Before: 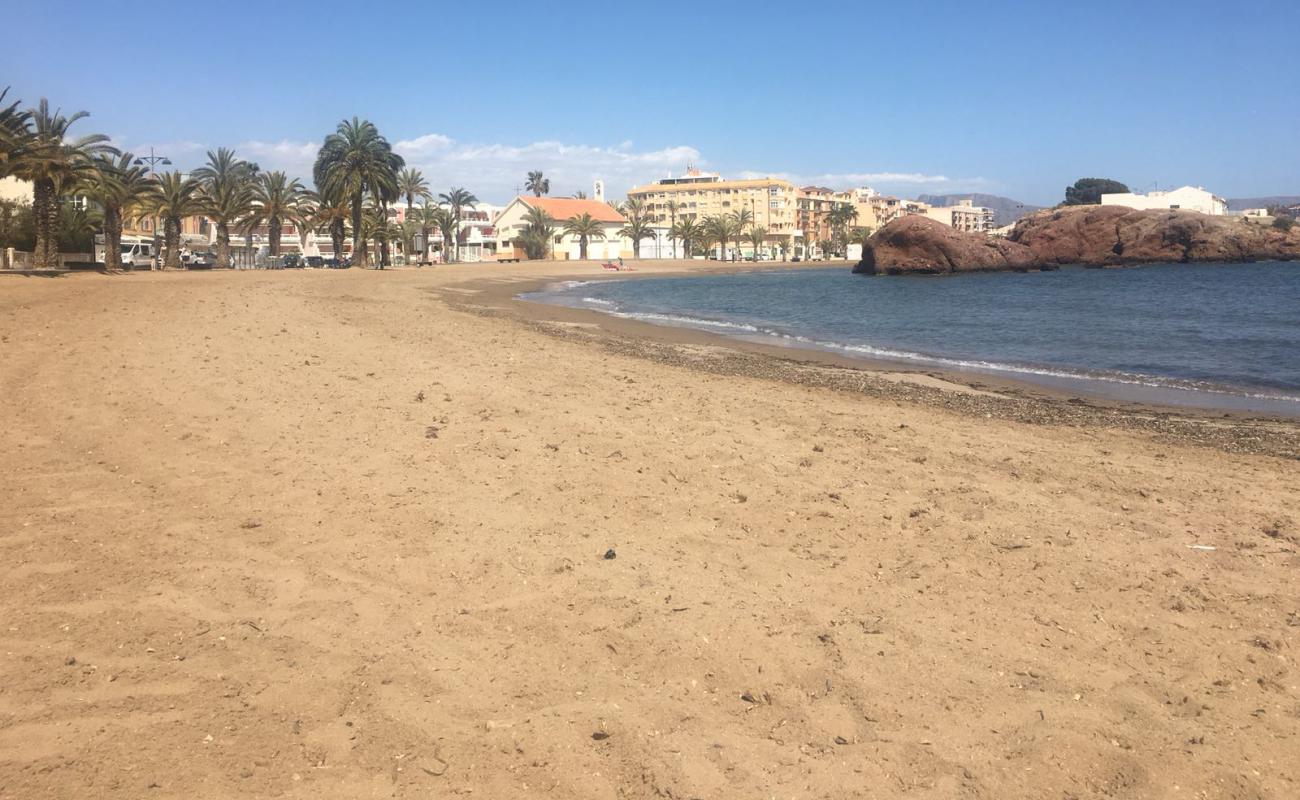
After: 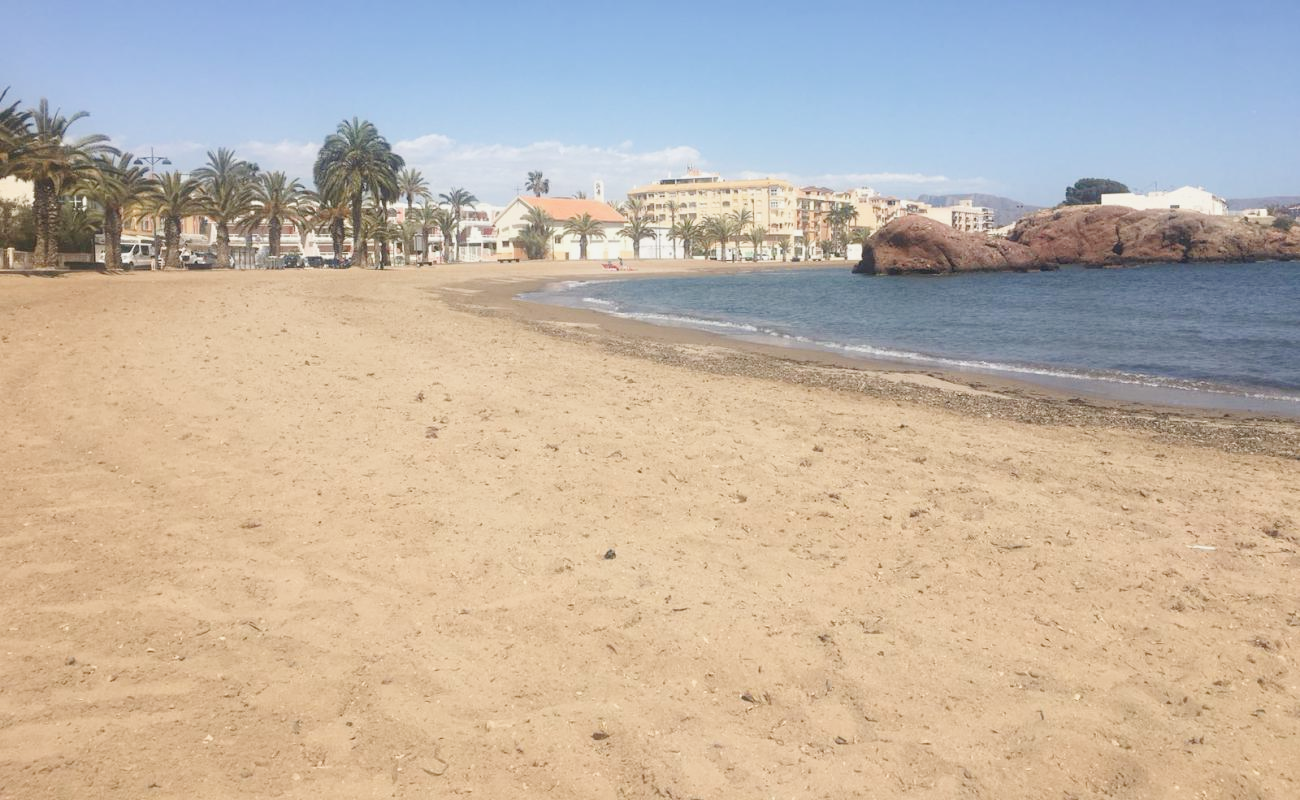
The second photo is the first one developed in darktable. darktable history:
tone curve: curves: ch0 [(0, 0.047) (0.199, 0.263) (0.47, 0.555) (0.805, 0.839) (1, 0.962)], preserve colors none
tone equalizer: on, module defaults
